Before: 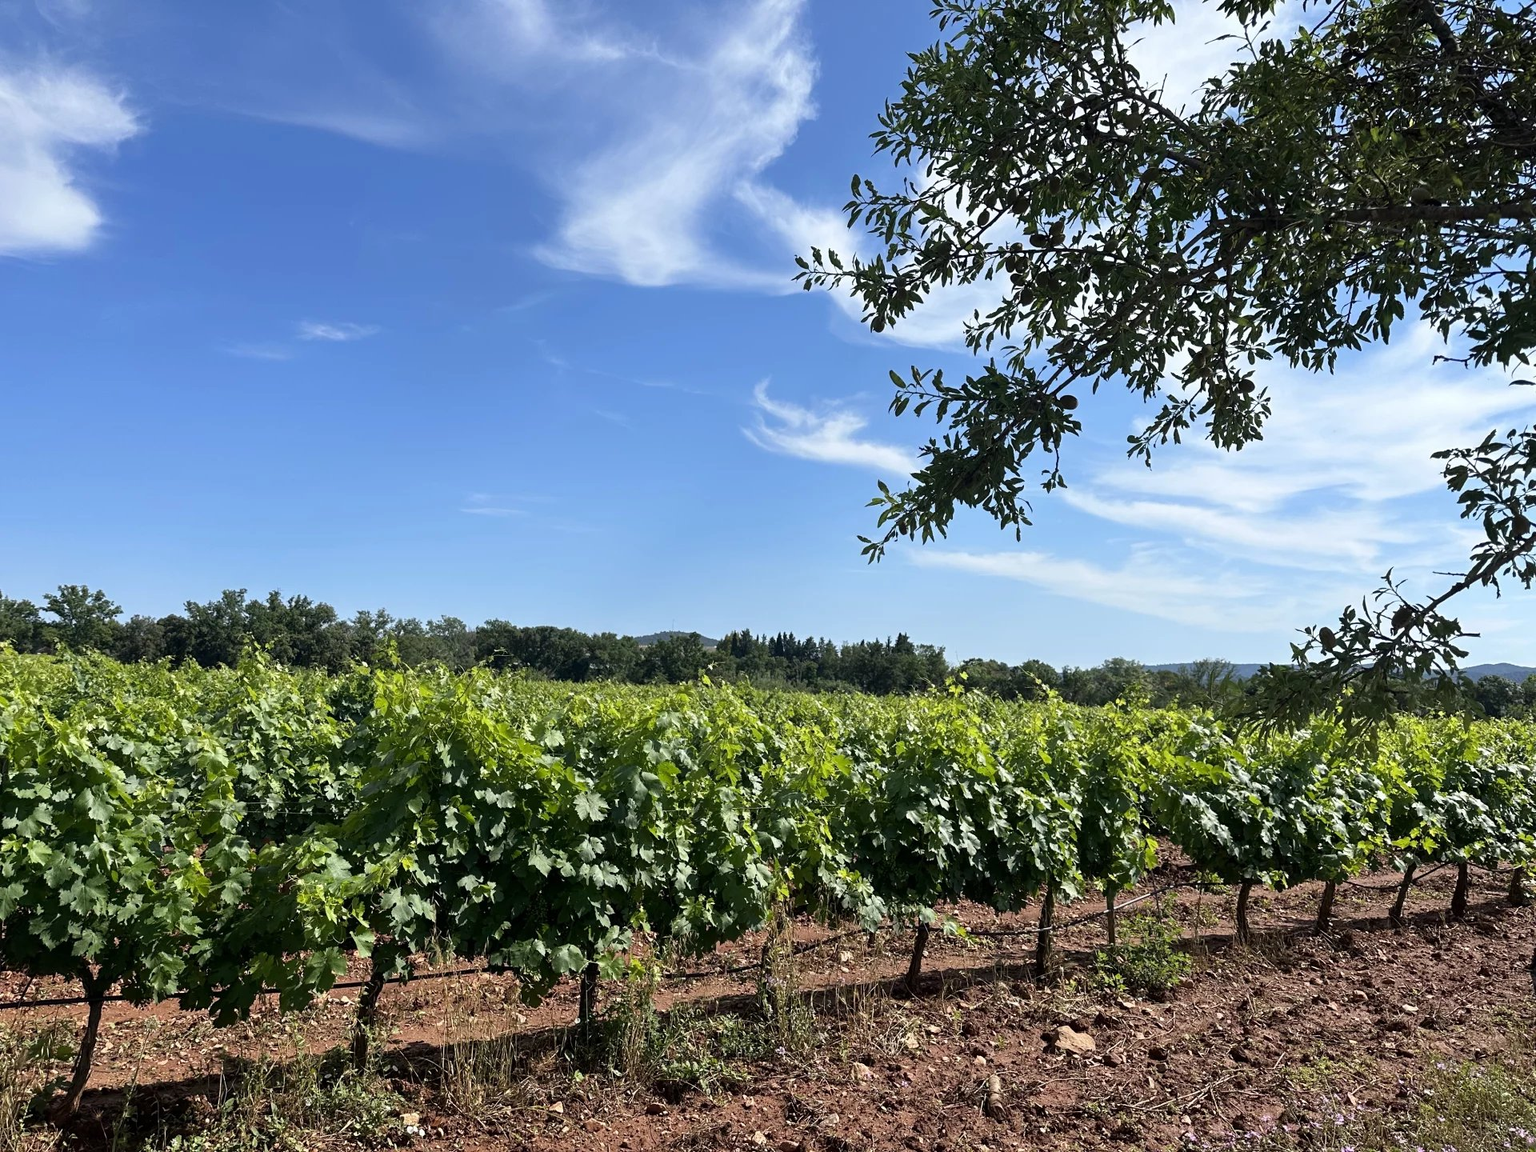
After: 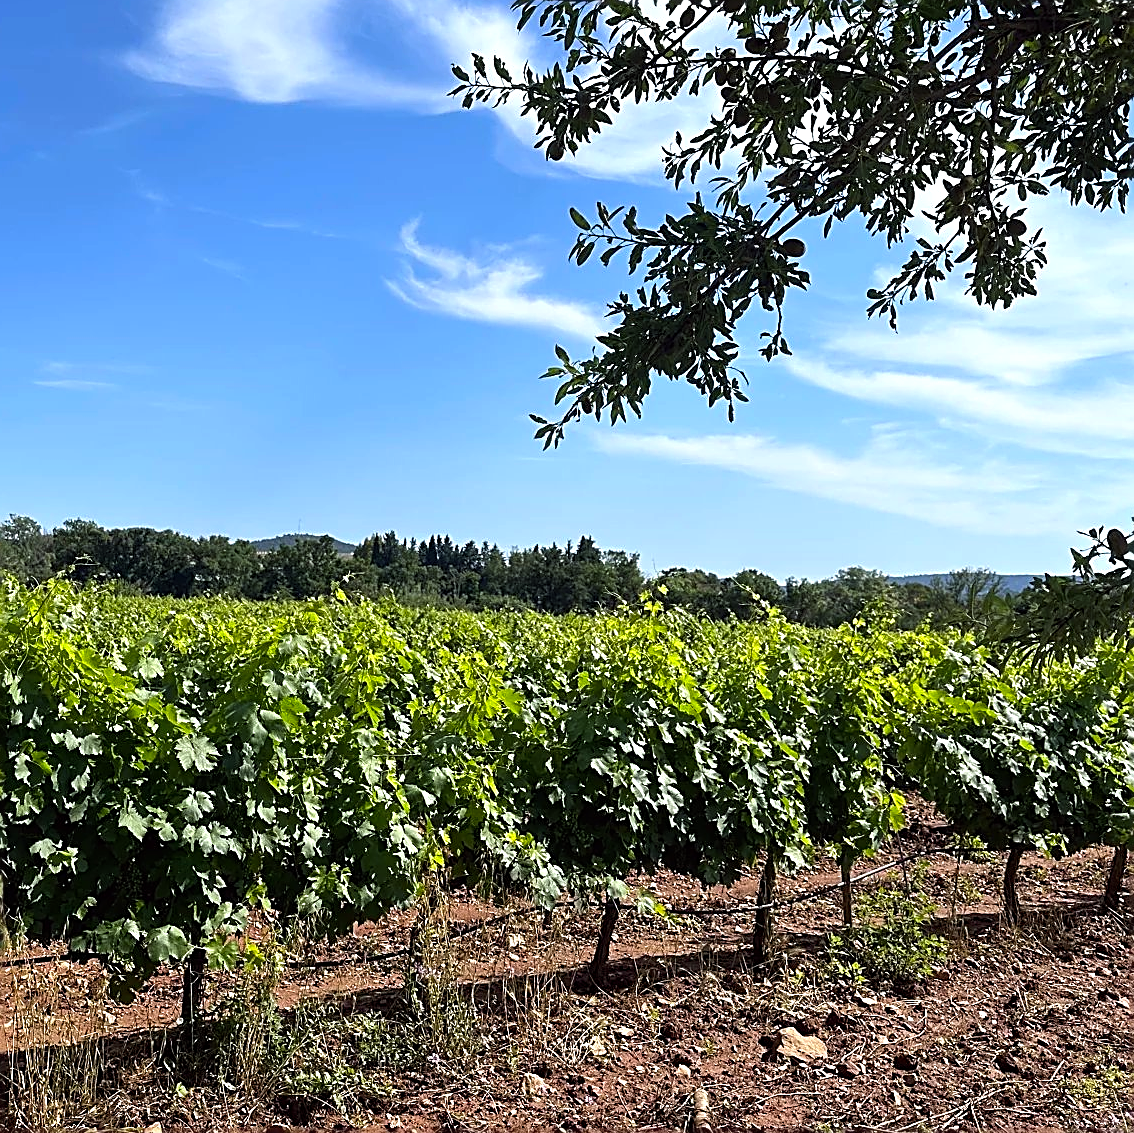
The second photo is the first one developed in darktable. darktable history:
sharpen: amount 0.901
crop and rotate: left 28.256%, top 17.734%, right 12.656%, bottom 3.573%
color balance: lift [1, 1.001, 0.999, 1.001], gamma [1, 1.004, 1.007, 0.993], gain [1, 0.991, 0.987, 1.013], contrast 7.5%, contrast fulcrum 10%, output saturation 115%
